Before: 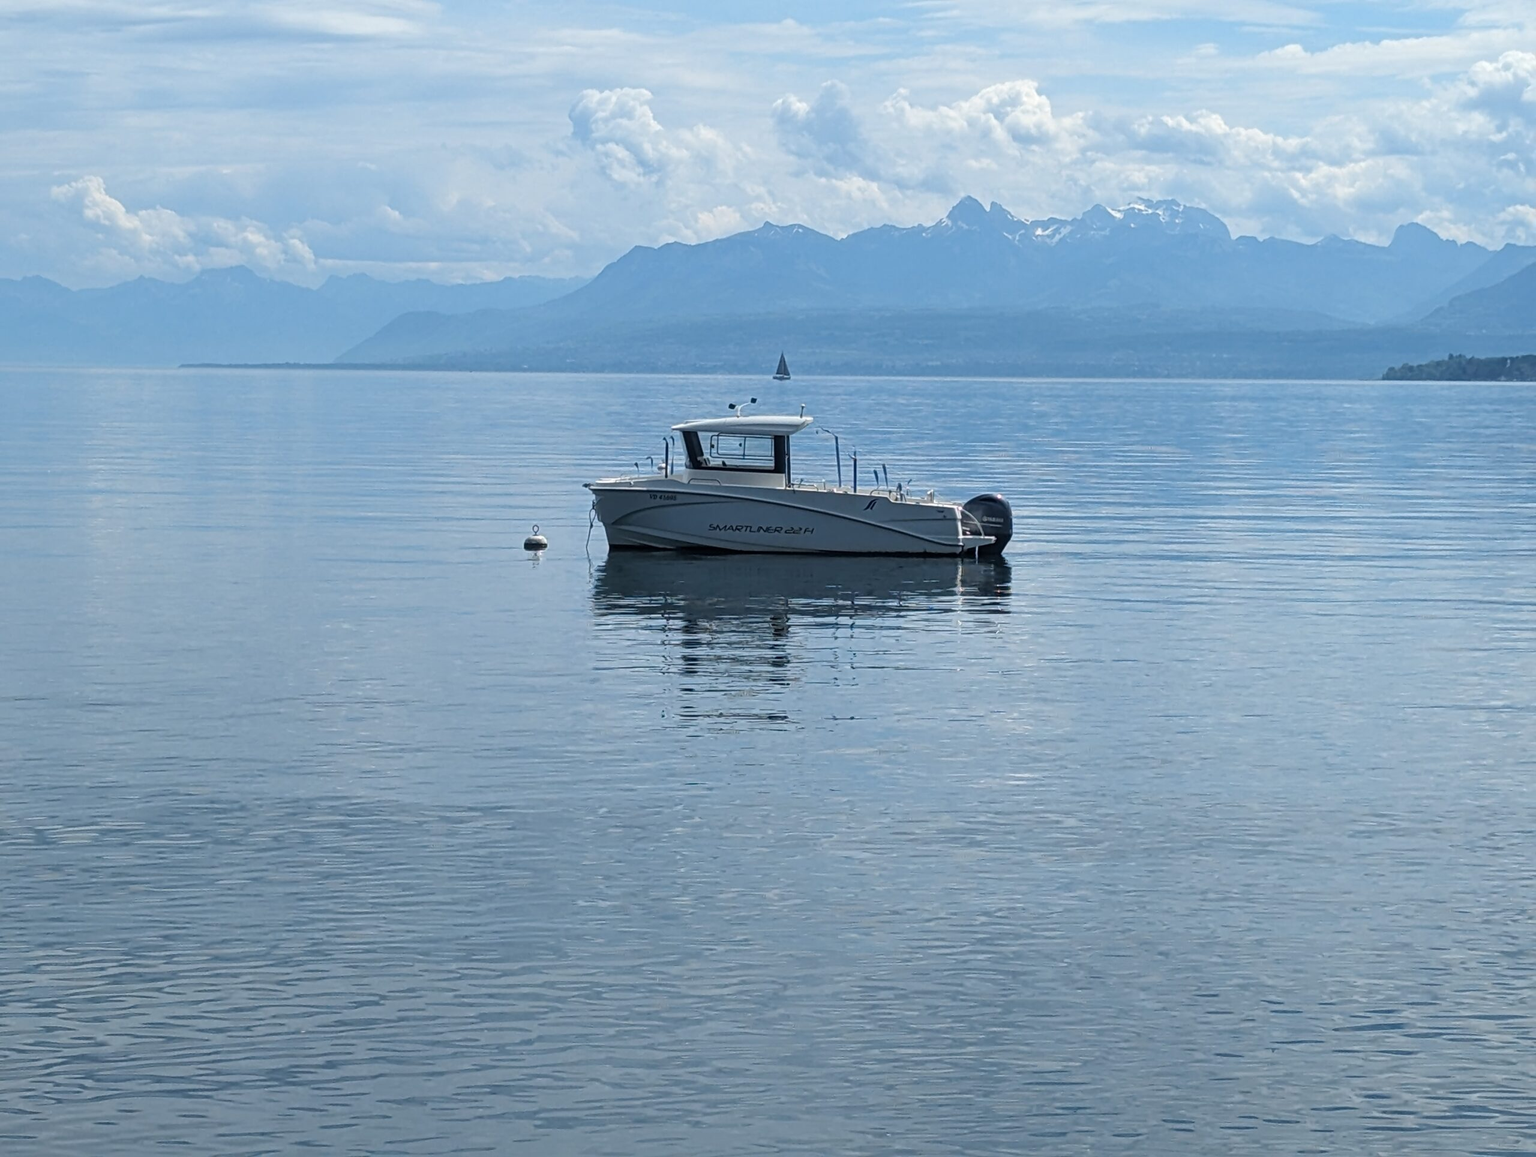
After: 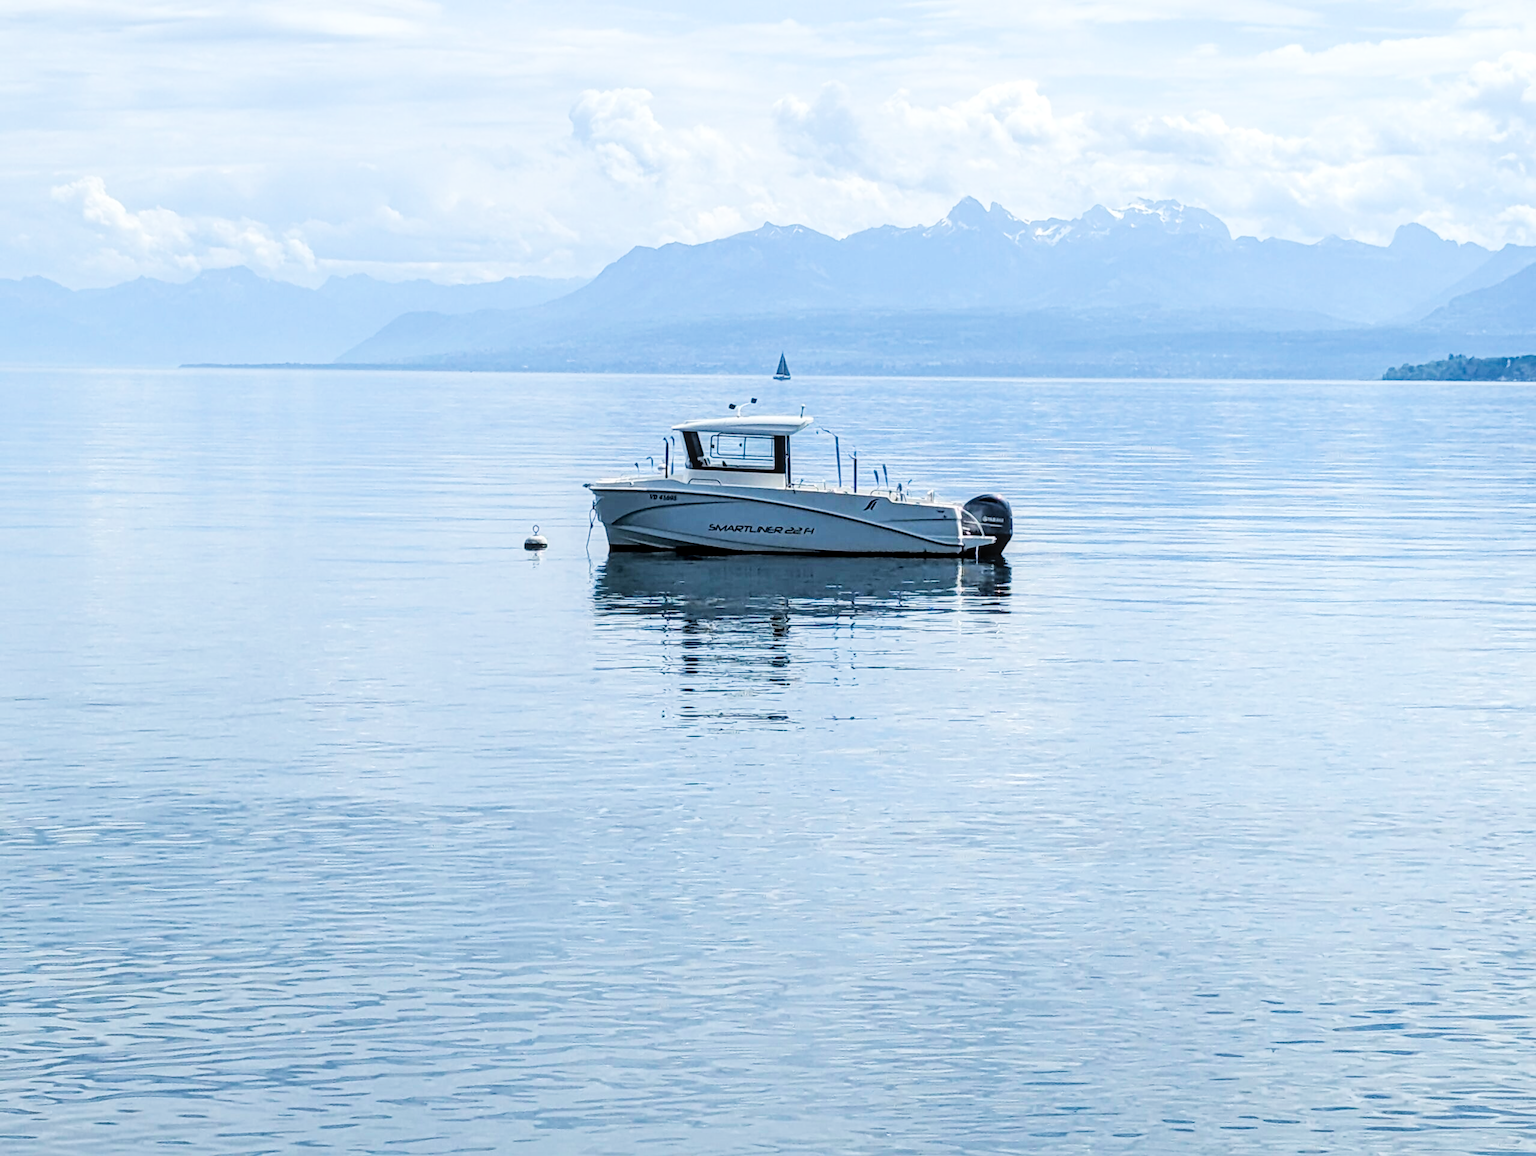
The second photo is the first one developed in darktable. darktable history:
local contrast: on, module defaults
exposure: black level correction 0, exposure 1.3 EV, compensate exposure bias true, compensate highlight preservation false
filmic rgb: black relative exposure -5 EV, hardness 2.88, contrast 1.3, highlights saturation mix -35%
color balance rgb: perceptual saturation grading › global saturation 20%, global vibrance 20%
